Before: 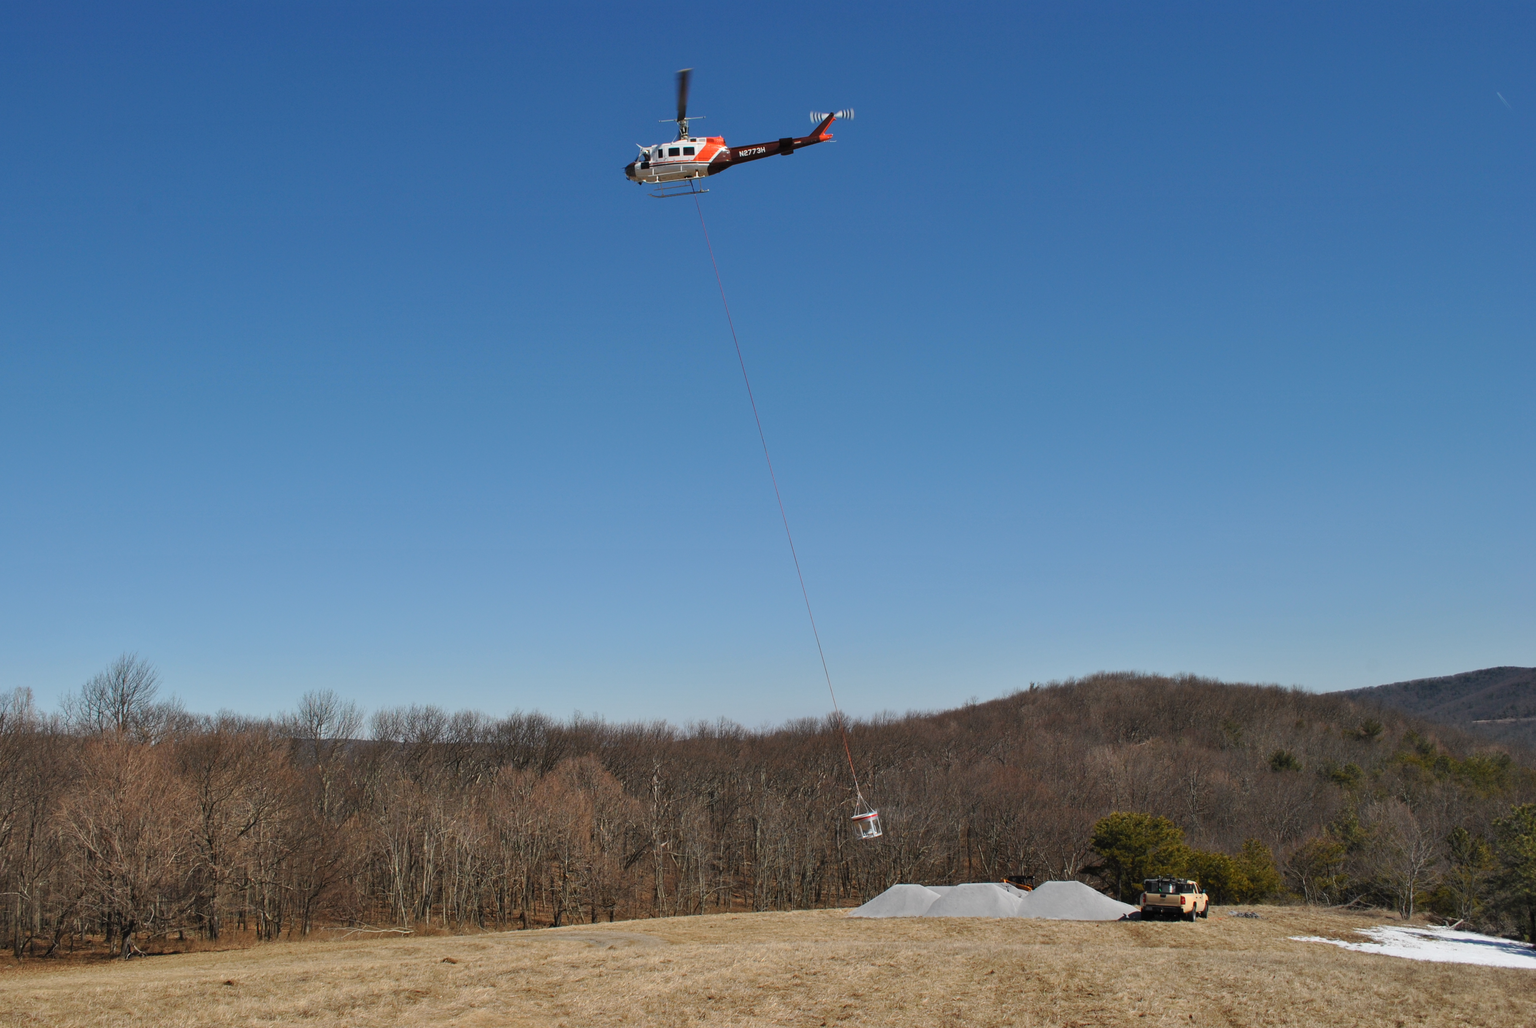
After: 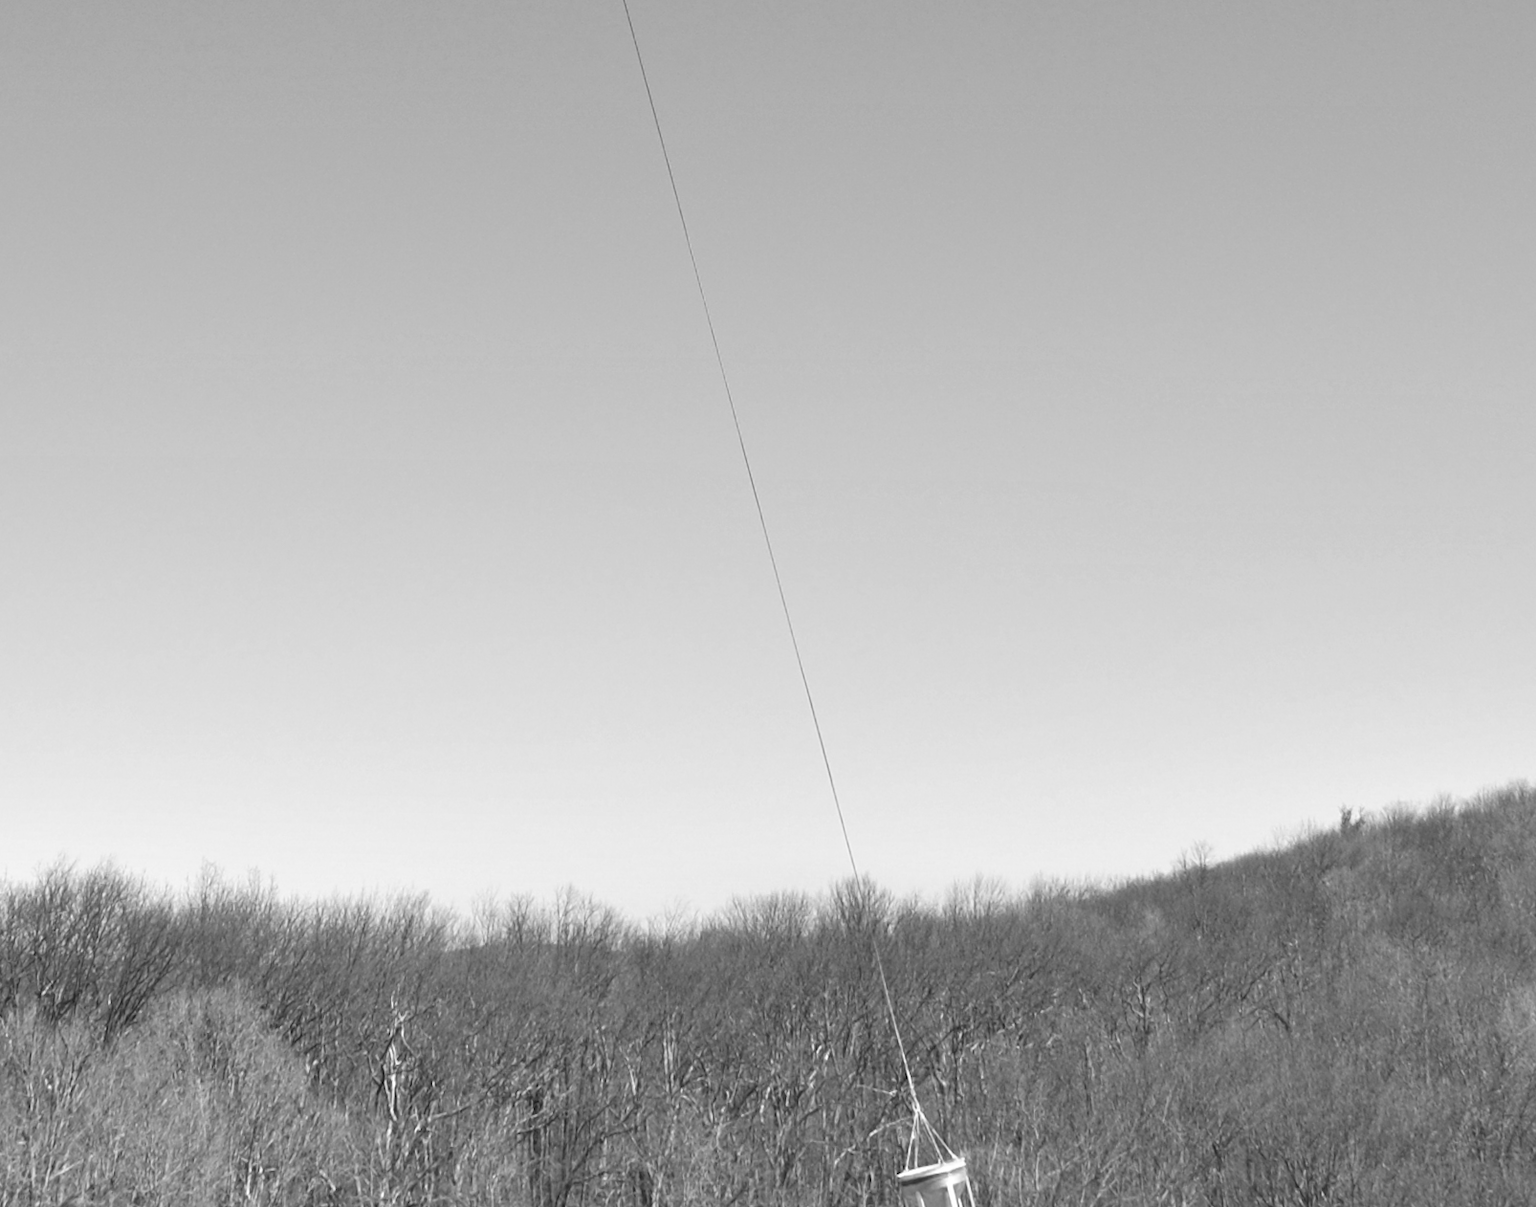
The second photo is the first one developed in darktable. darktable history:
crop: left 25%, top 25%, right 25%, bottom 25%
rotate and perspective: rotation 0.72°, lens shift (vertical) -0.352, lens shift (horizontal) -0.051, crop left 0.152, crop right 0.859, crop top 0.019, crop bottom 0.964
filmic rgb: black relative exposure -15 EV, white relative exposure 3 EV, threshold 6 EV, target black luminance 0%, hardness 9.27, latitude 99%, contrast 0.912, shadows ↔ highlights balance 0.505%, add noise in highlights 0, color science v3 (2019), use custom middle-gray values true, iterations of high-quality reconstruction 0, contrast in highlights soft, enable highlight reconstruction true
color contrast: green-magenta contrast 0.85, blue-yellow contrast 1.25, unbound 0
exposure: black level correction 0, exposure 1.45 EV, compensate exposure bias true, compensate highlight preservation false
monochrome: on, module defaults
